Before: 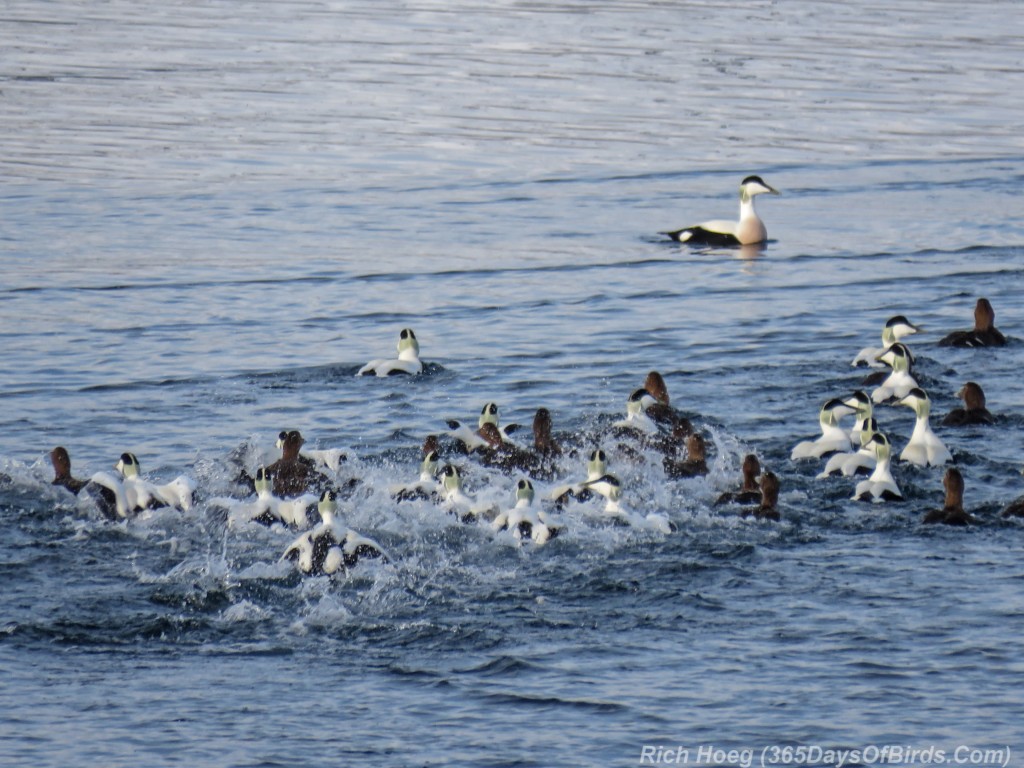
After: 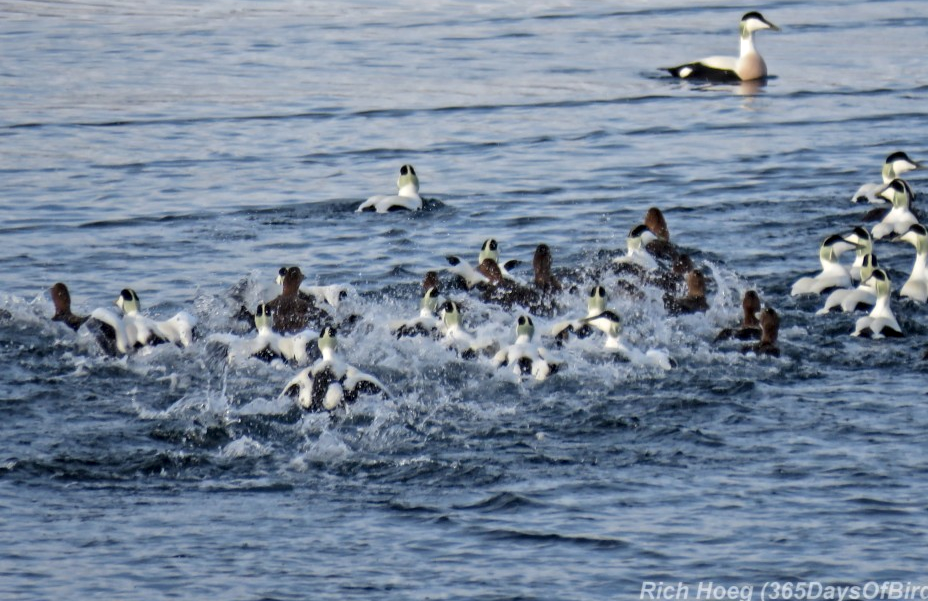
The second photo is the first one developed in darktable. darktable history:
contrast equalizer: octaves 7, y [[0.5, 0.5, 0.544, 0.569, 0.5, 0.5], [0.5 ×6], [0.5 ×6], [0 ×6], [0 ×6]]
crop: top 21.386%, right 9.353%, bottom 0.297%
